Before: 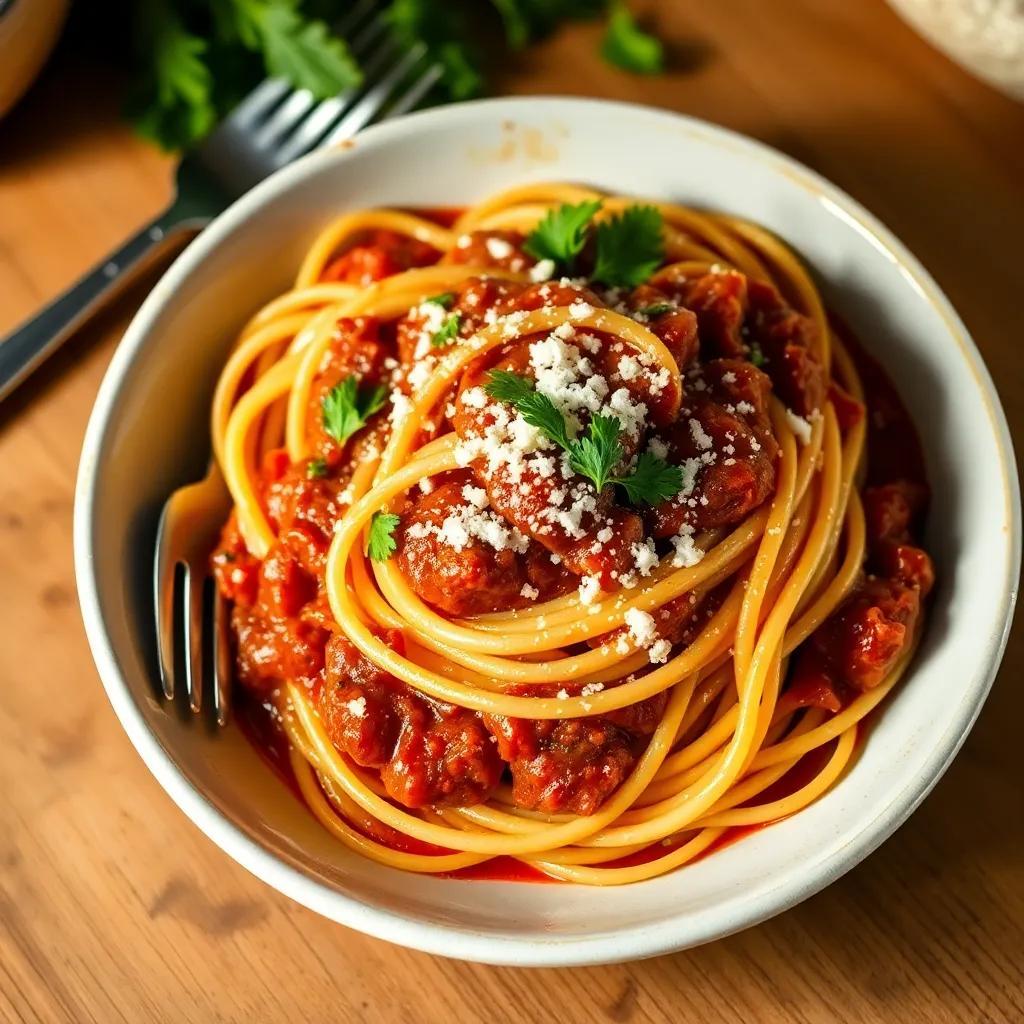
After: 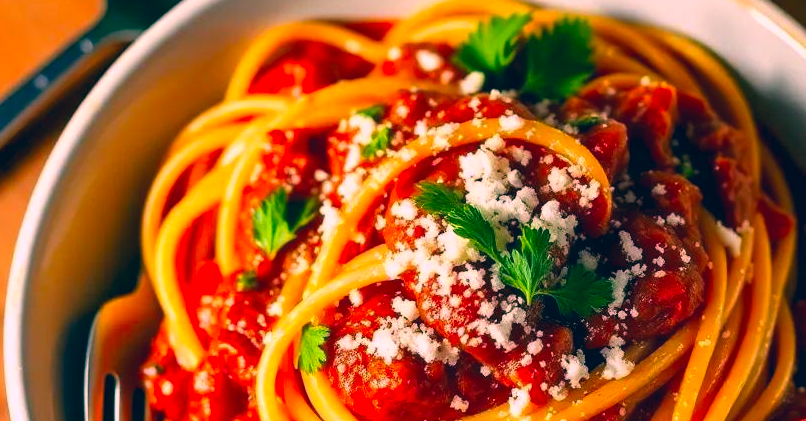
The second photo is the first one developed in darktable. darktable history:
color correction: highlights a* 16.77, highlights b* 0.286, shadows a* -14.76, shadows b* -14.23, saturation 1.46
crop: left 6.862%, top 18.401%, right 14.426%, bottom 40.4%
